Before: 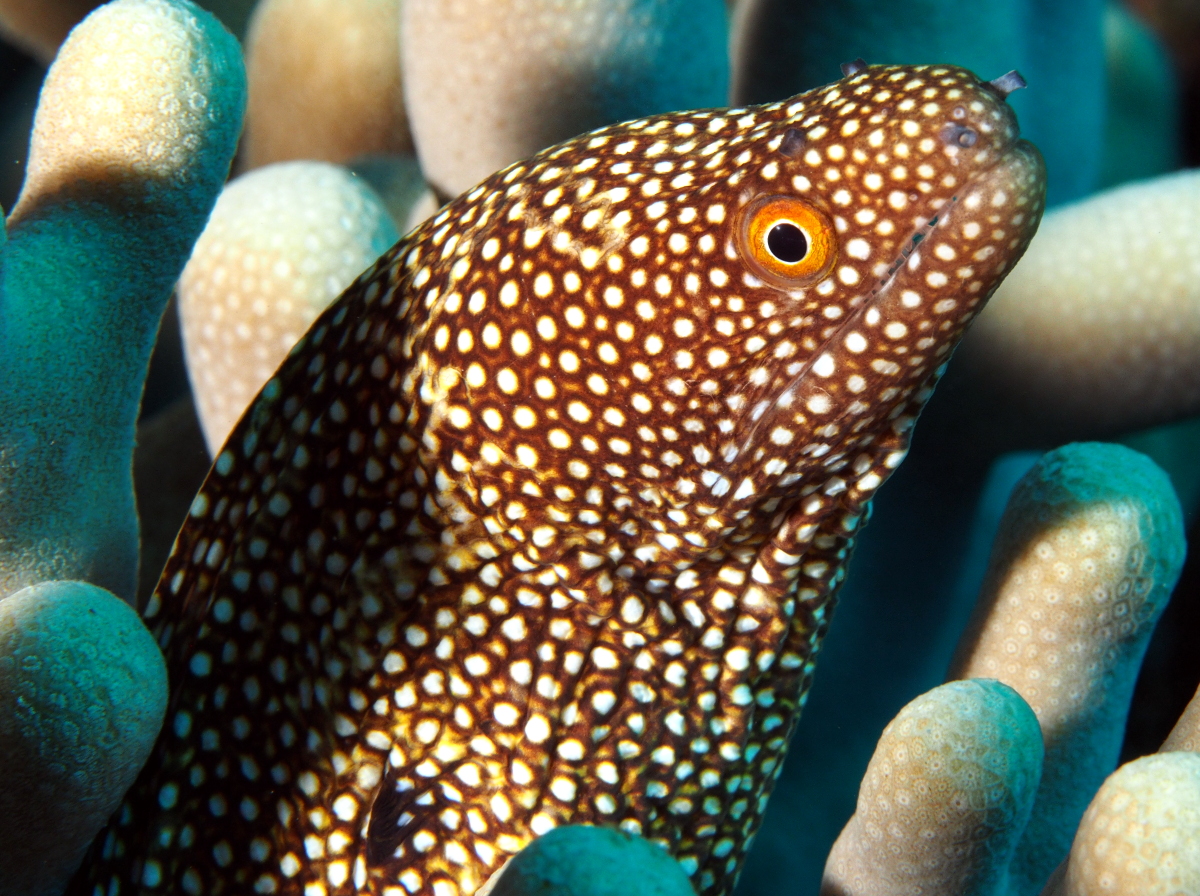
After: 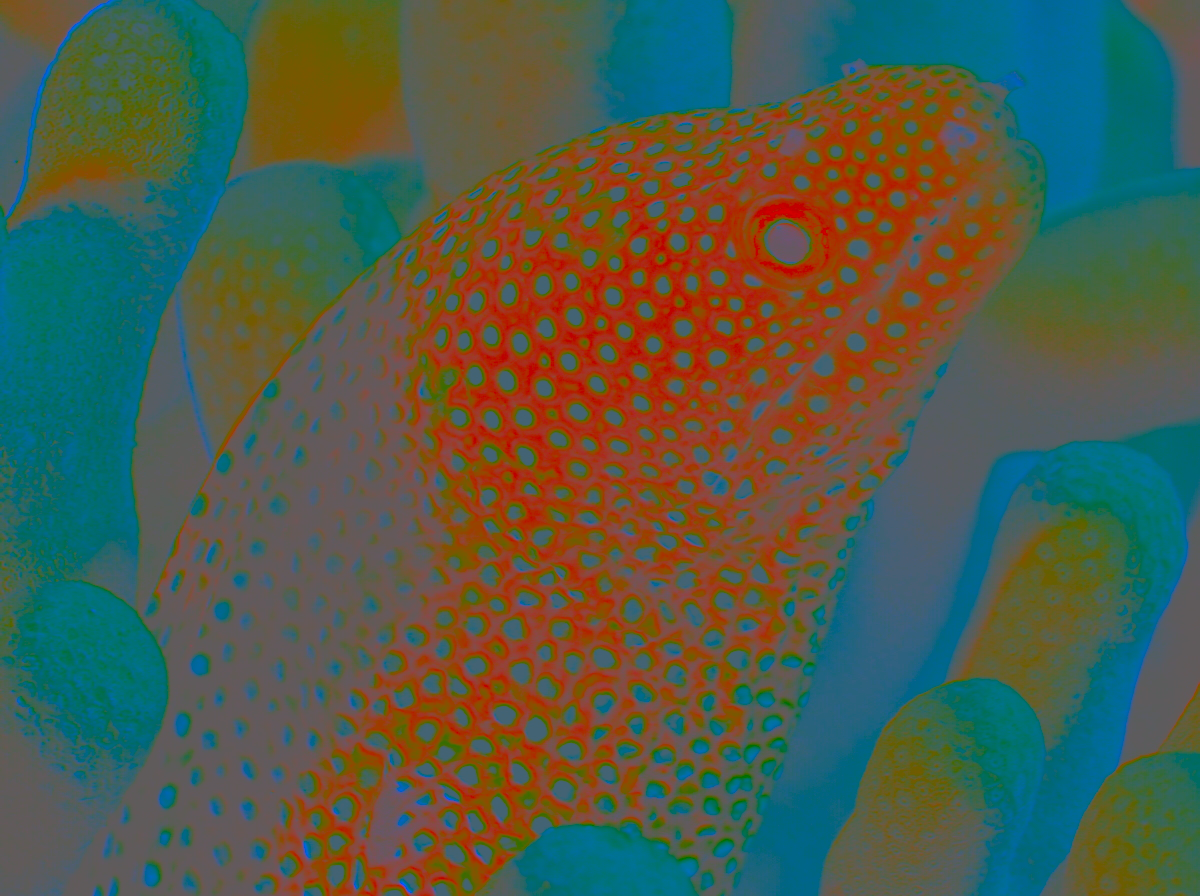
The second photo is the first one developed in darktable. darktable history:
contrast brightness saturation: contrast -0.99, brightness -0.17, saturation 0.75
white balance: red 0.925, blue 1.046
